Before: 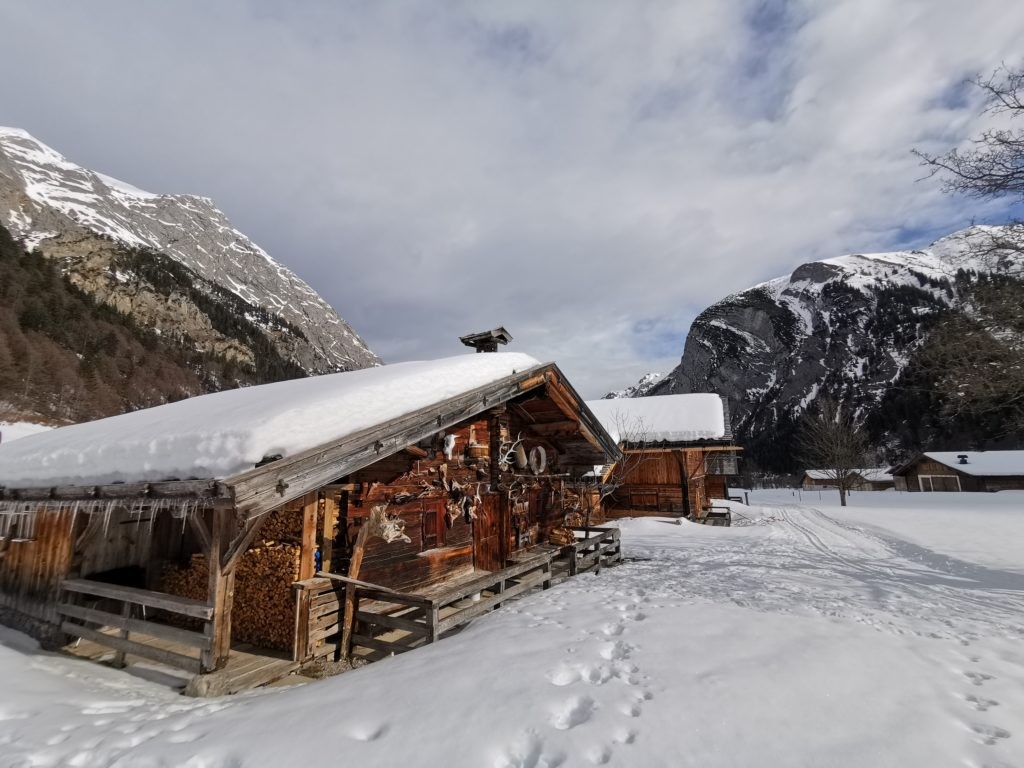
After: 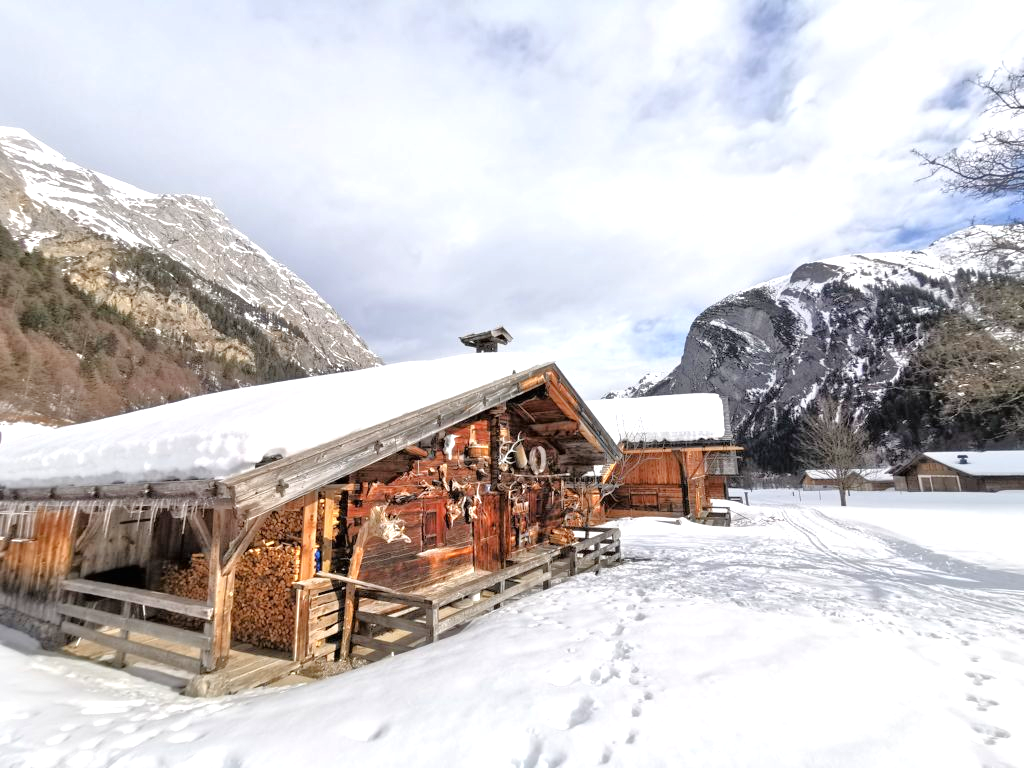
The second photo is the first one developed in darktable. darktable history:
exposure: black level correction 0, exposure 1 EV, compensate exposure bias true, compensate highlight preservation false
tone equalizer: -7 EV 0.15 EV, -6 EV 0.6 EV, -5 EV 1.15 EV, -4 EV 1.33 EV, -3 EV 1.15 EV, -2 EV 0.6 EV, -1 EV 0.15 EV, mask exposure compensation -0.5 EV
contrast brightness saturation: saturation -0.05
